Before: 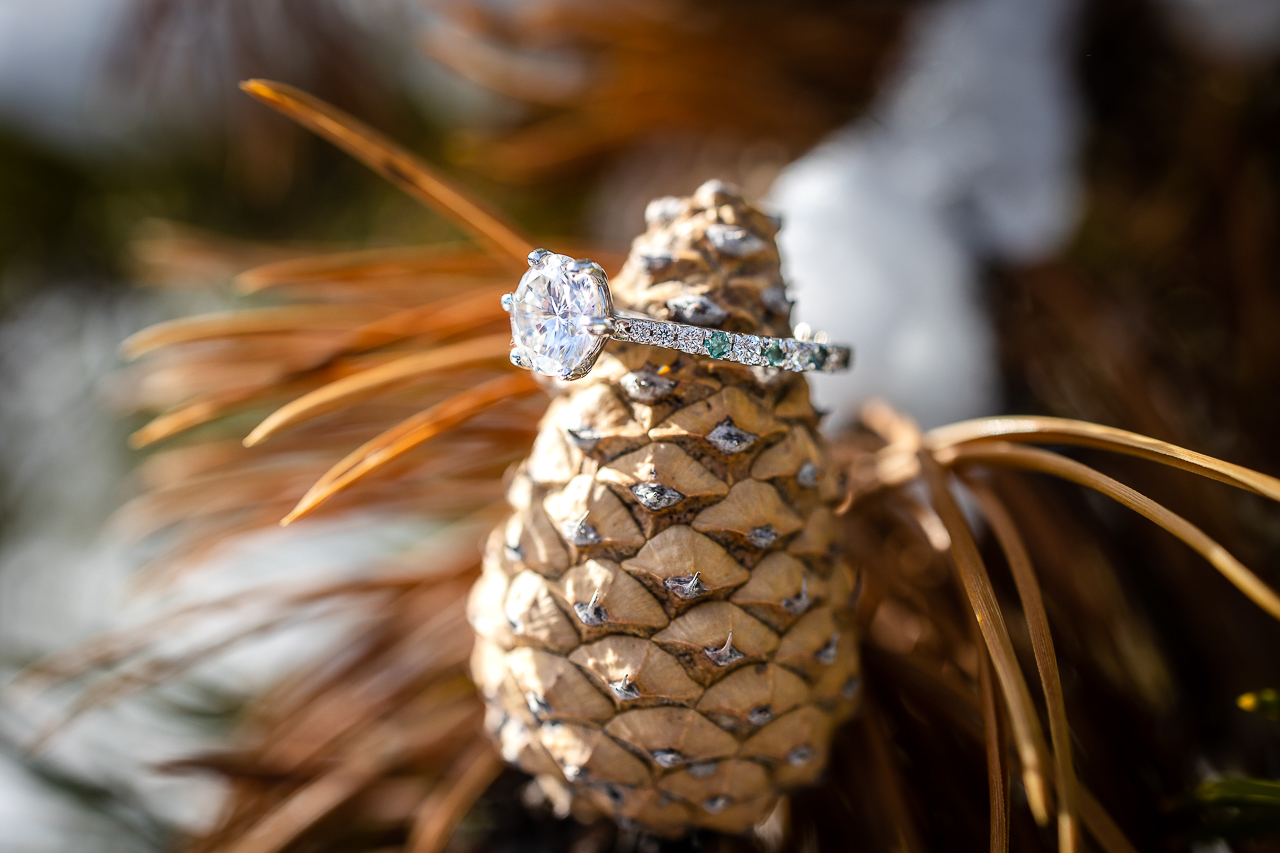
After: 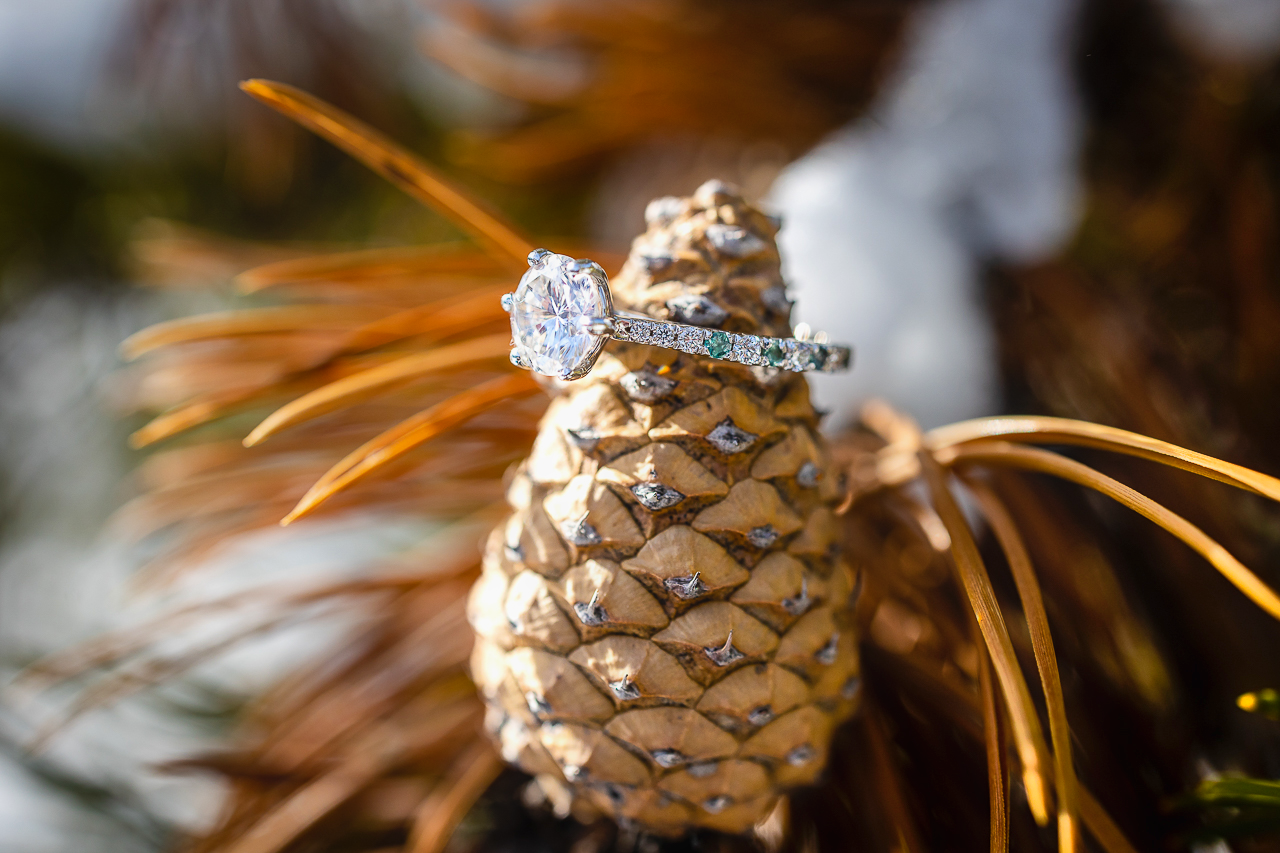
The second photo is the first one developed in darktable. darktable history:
contrast equalizer: octaves 7, y [[0.513, 0.565, 0.608, 0.562, 0.512, 0.5], [0.5 ×6], [0.5, 0.5, 0.5, 0.528, 0.598, 0.658], [0 ×6], [0 ×6]], mix -0.305
color balance rgb: perceptual saturation grading › global saturation 10.331%, global vibrance 9.945%
shadows and highlights: soften with gaussian
